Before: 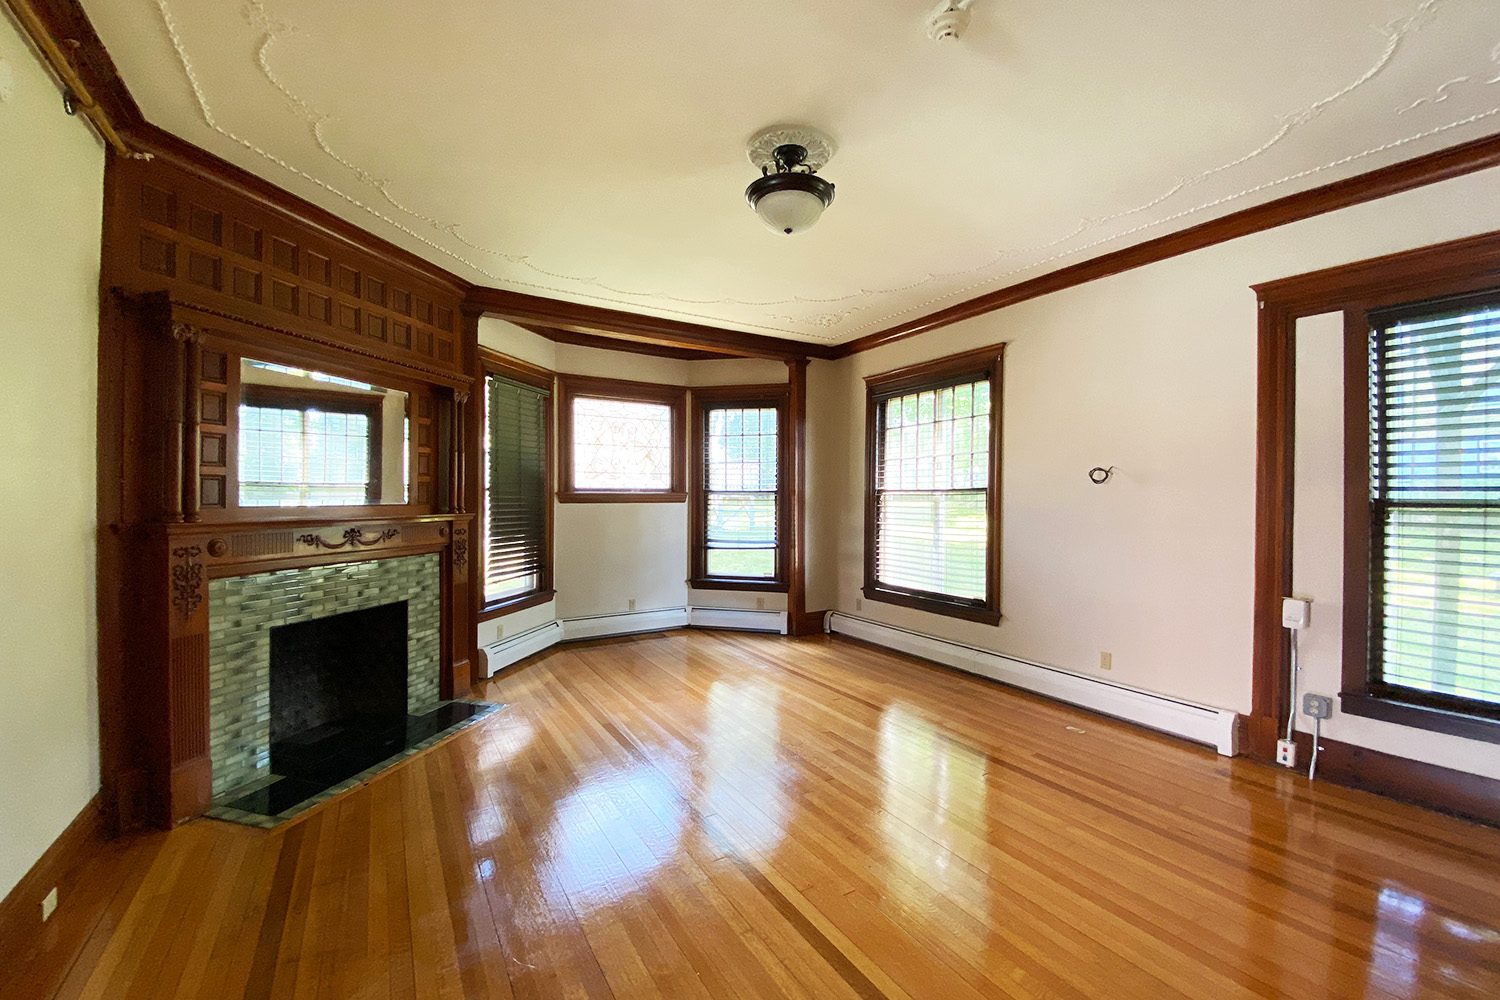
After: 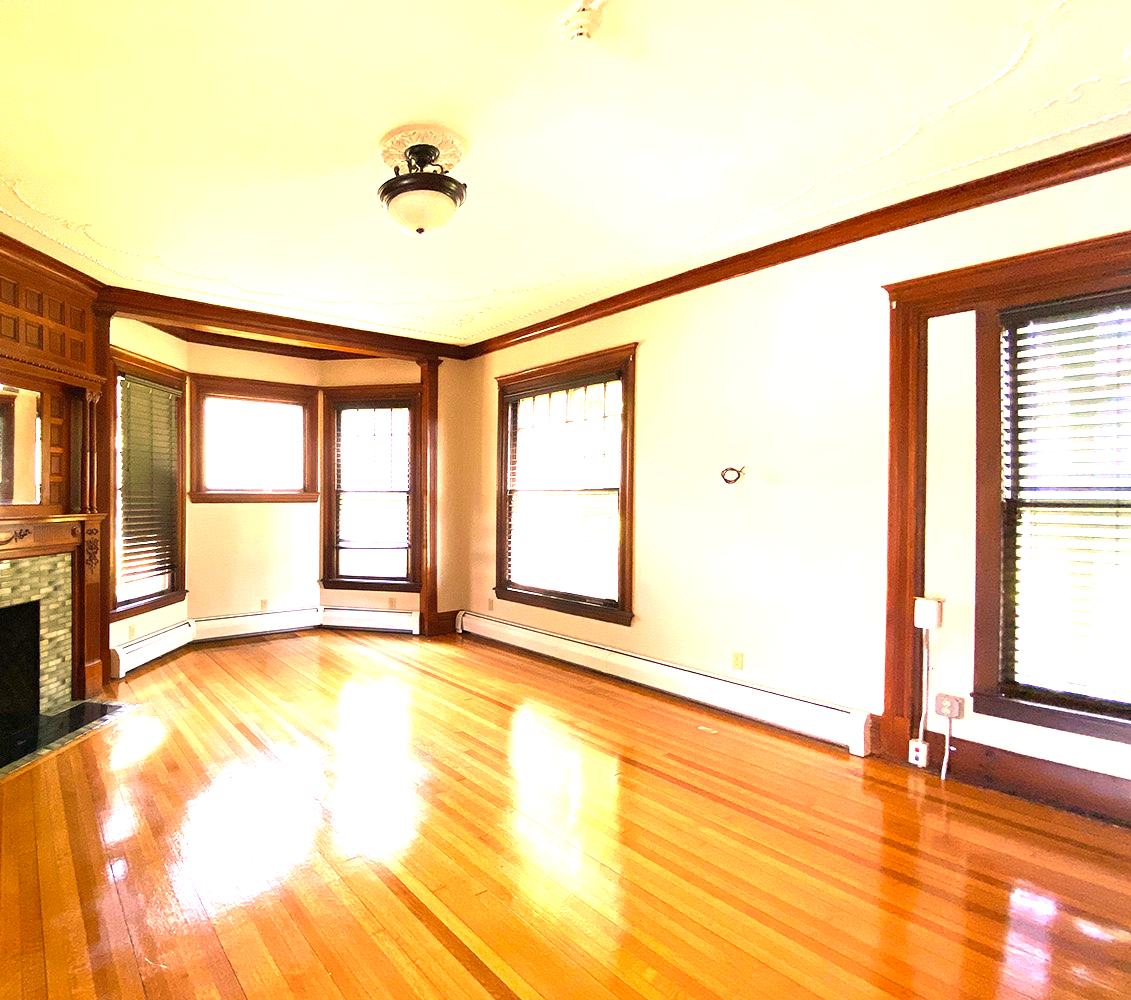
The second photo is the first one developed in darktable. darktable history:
exposure: black level correction 0, exposure 1.5 EV, compensate exposure bias true, compensate highlight preservation false
crop and rotate: left 24.6%
color correction: highlights a* 17.88, highlights b* 18.79
